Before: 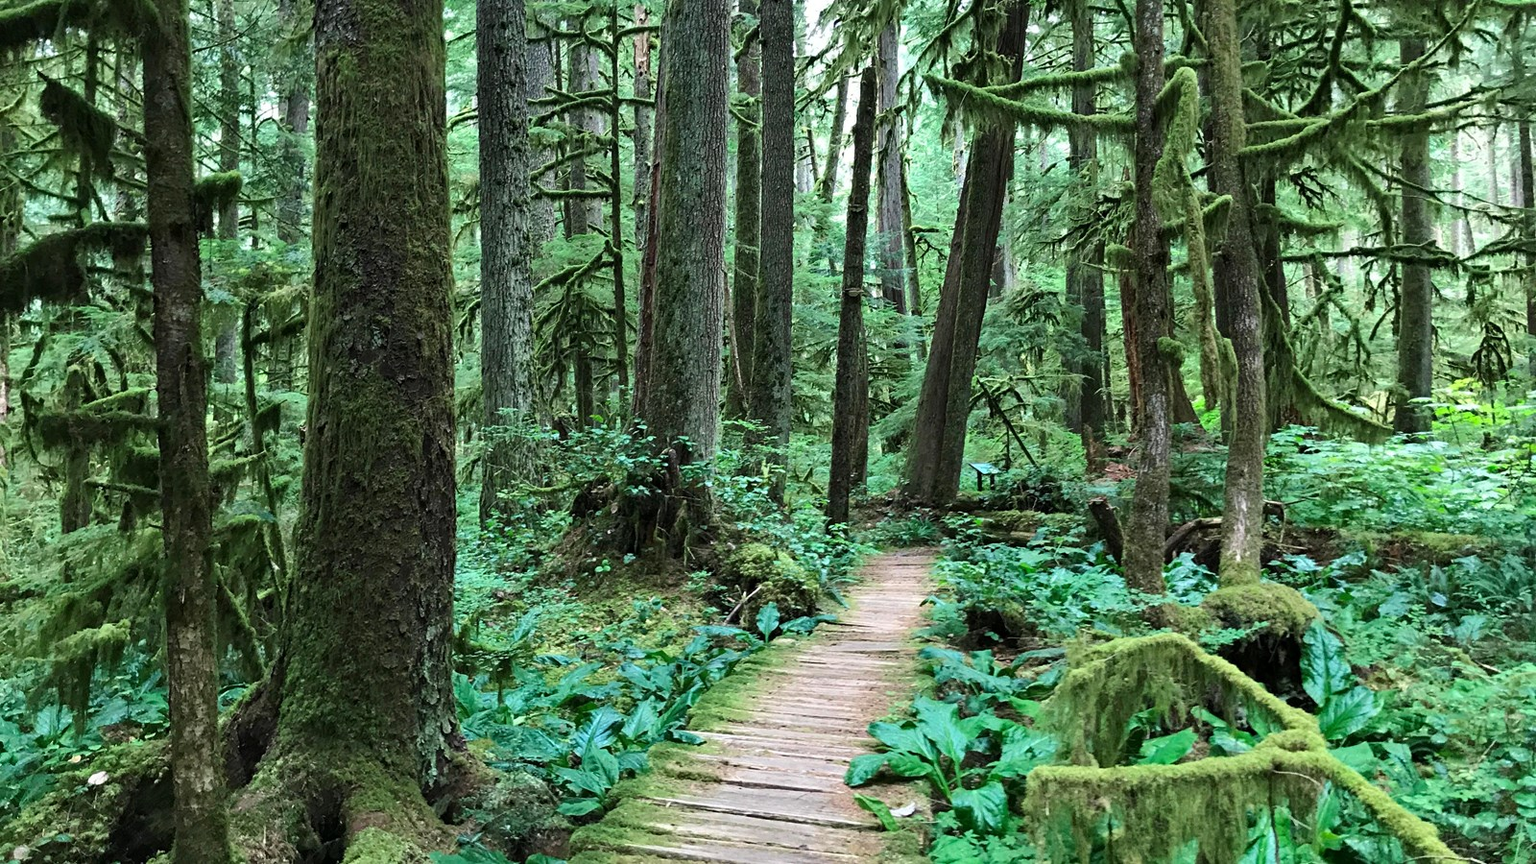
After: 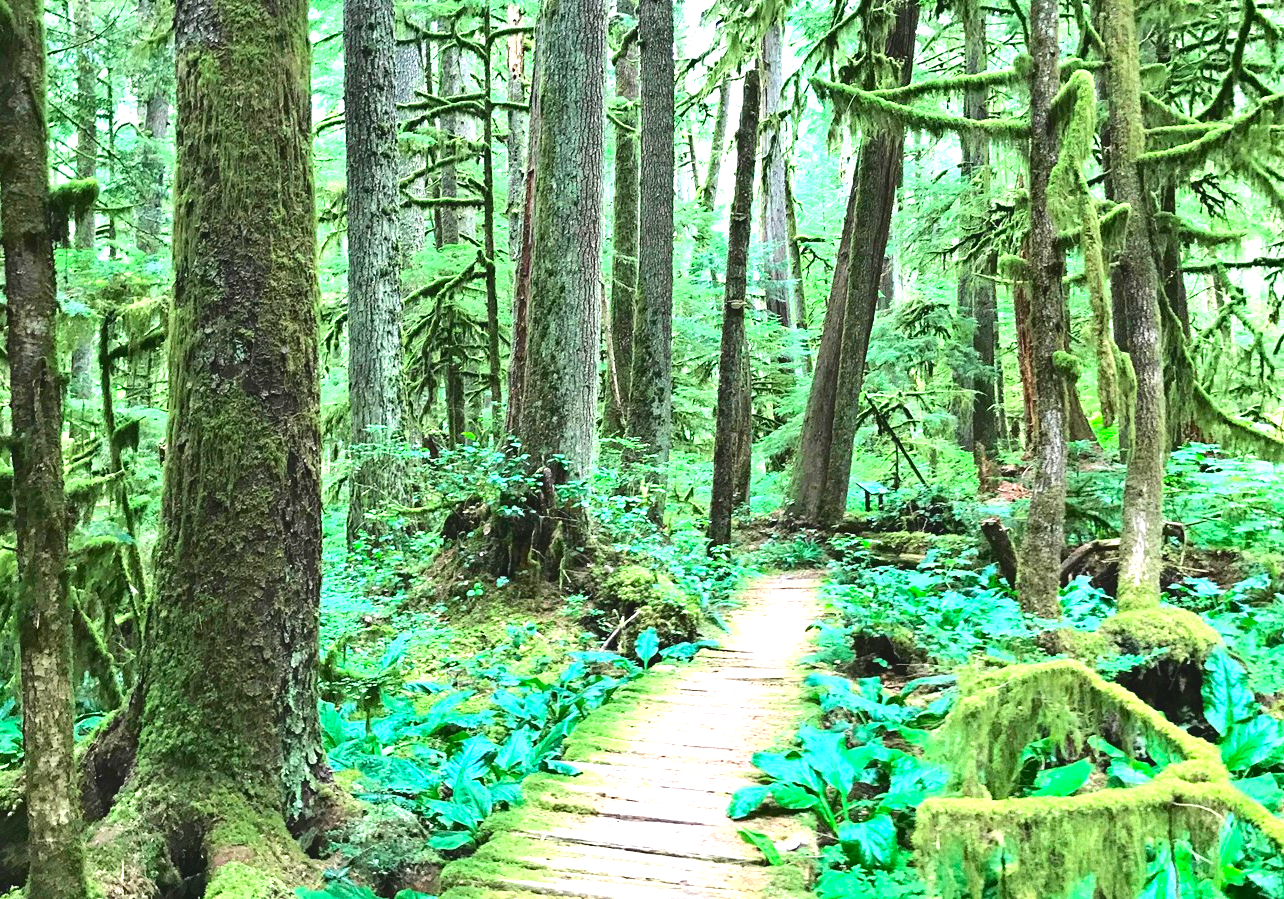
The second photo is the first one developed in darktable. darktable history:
tone curve: curves: ch0 [(0, 0) (0.003, 0.068) (0.011, 0.079) (0.025, 0.092) (0.044, 0.107) (0.069, 0.121) (0.1, 0.134) (0.136, 0.16) (0.177, 0.198) (0.224, 0.242) (0.277, 0.312) (0.335, 0.384) (0.399, 0.461) (0.468, 0.539) (0.543, 0.622) (0.623, 0.691) (0.709, 0.763) (0.801, 0.833) (0.898, 0.909) (1, 1)], color space Lab, independent channels, preserve colors none
exposure: black level correction 0, exposure 1.407 EV, compensate exposure bias true, compensate highlight preservation false
contrast brightness saturation: contrast 0.093, saturation 0.276
crop and rotate: left 9.569%, right 10.135%
